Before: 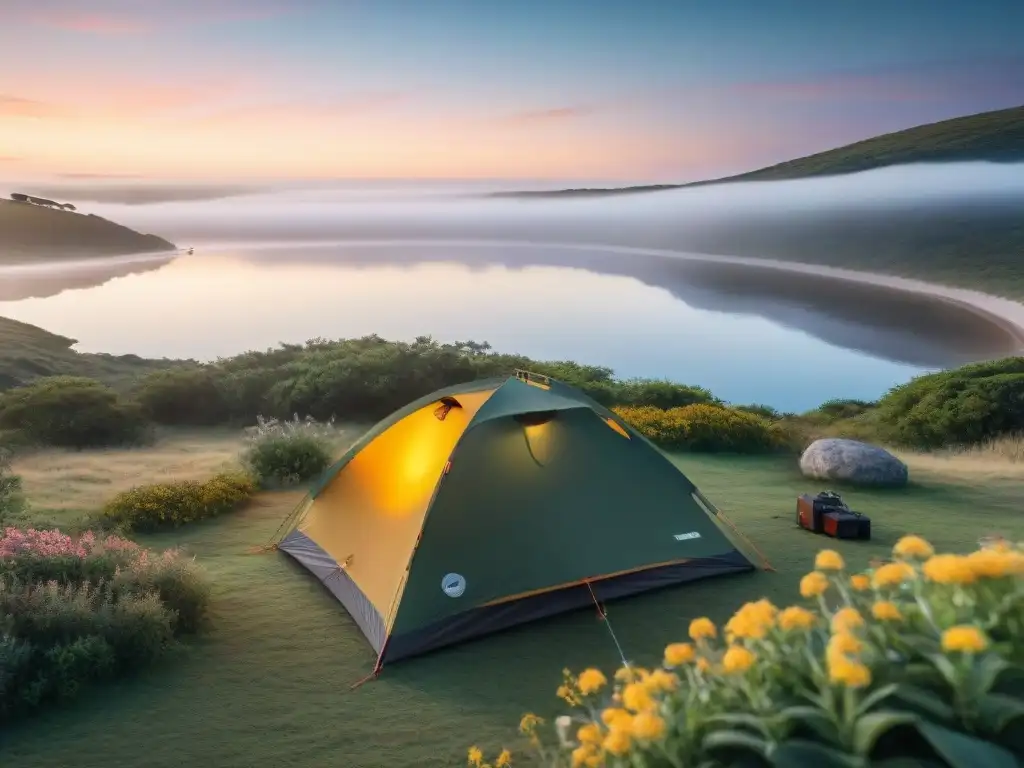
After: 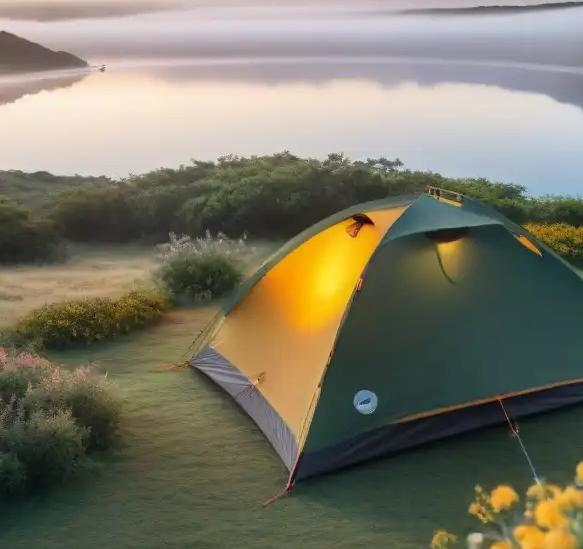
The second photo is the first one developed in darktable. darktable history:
shadows and highlights: shadows 37.38, highlights -27.78, soften with gaussian
crop: left 8.655%, top 23.845%, right 34.369%, bottom 4.596%
